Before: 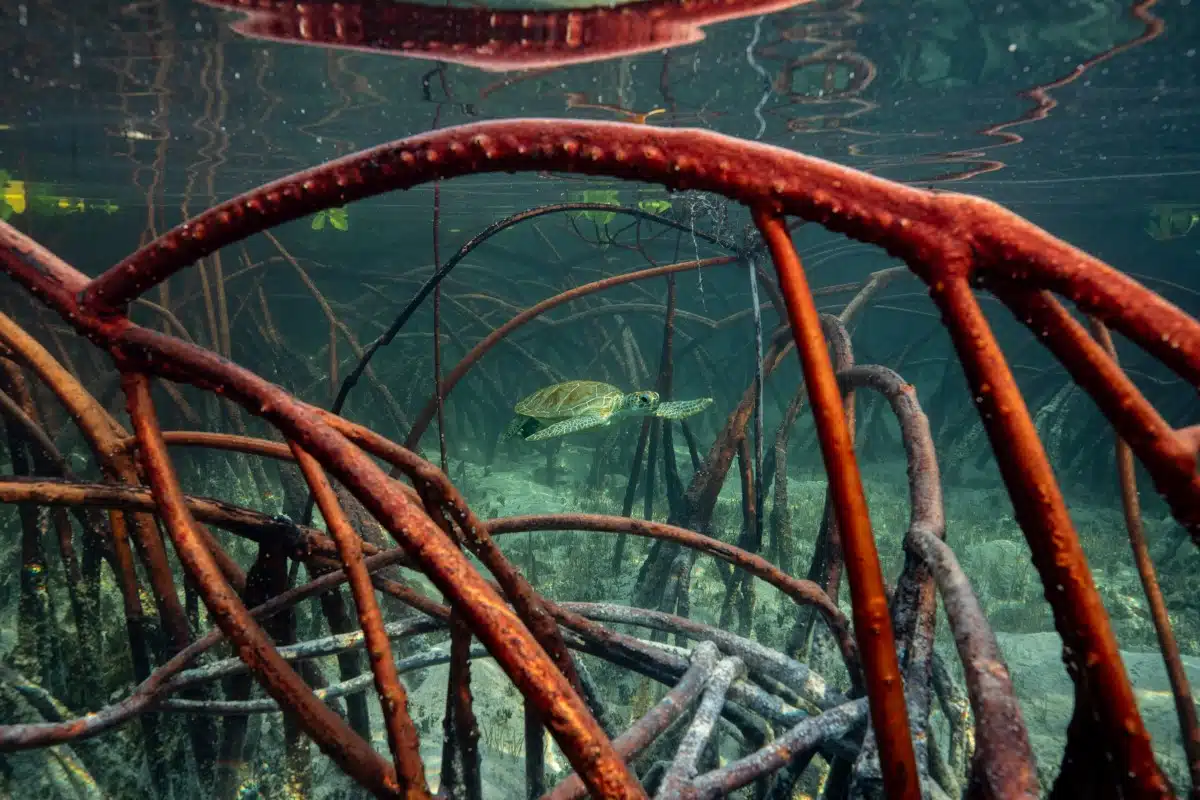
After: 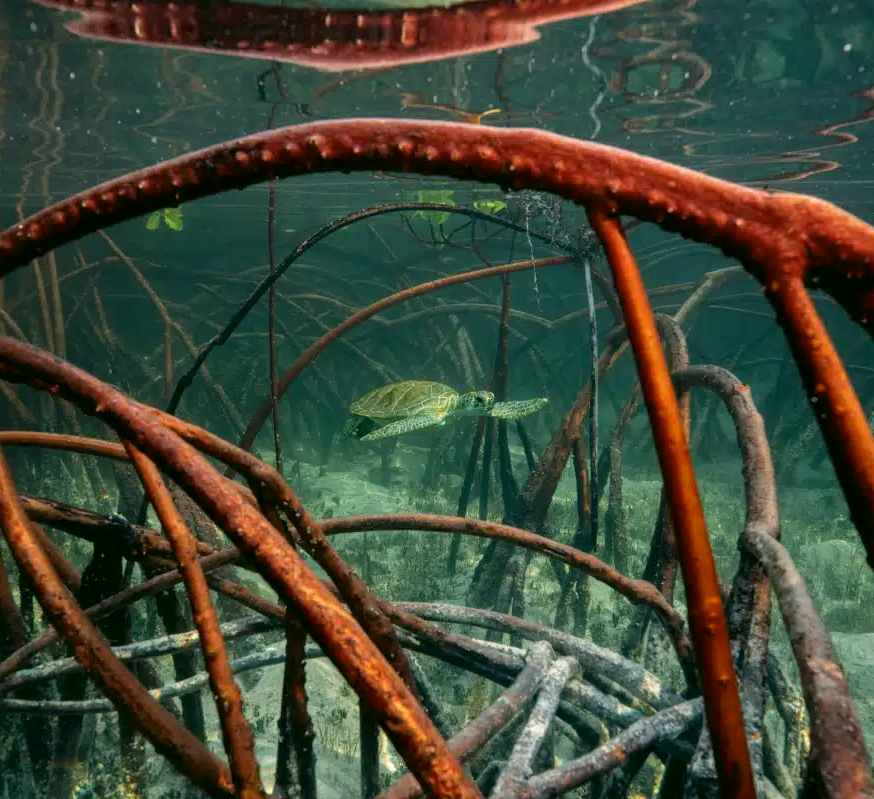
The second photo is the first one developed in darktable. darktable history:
crop: left 13.815%, right 13.334%
tone equalizer: on, module defaults
color correction: highlights a* 4.36, highlights b* 4.97, shadows a* -8.05, shadows b* 5.07
